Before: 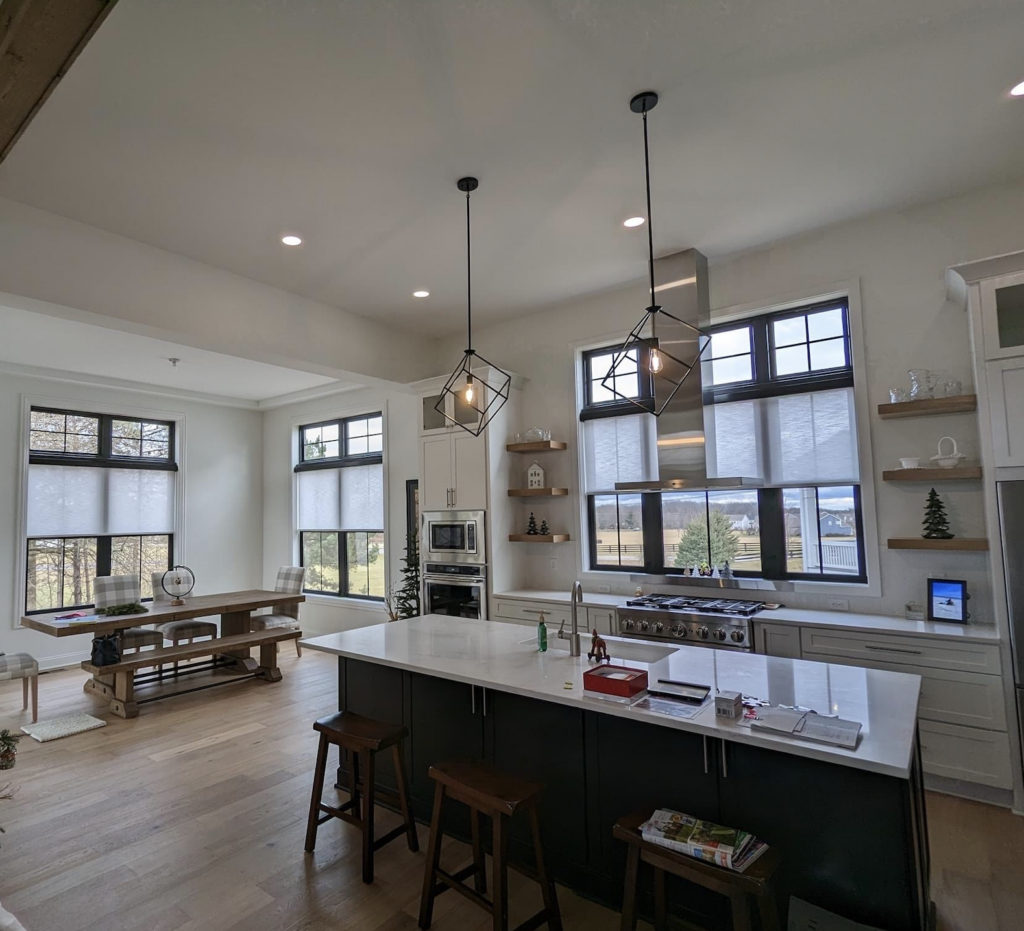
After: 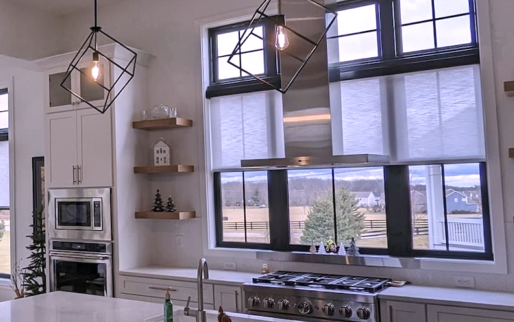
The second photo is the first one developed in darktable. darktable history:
crop: left 36.607%, top 34.735%, right 13.146%, bottom 30.611%
rotate and perspective: automatic cropping original format, crop left 0, crop top 0
color balance: on, module defaults
contrast brightness saturation: saturation -0.05
white balance: red 1.066, blue 1.119
exposure: compensate highlight preservation false
levels: levels [0, 0.492, 0.984]
